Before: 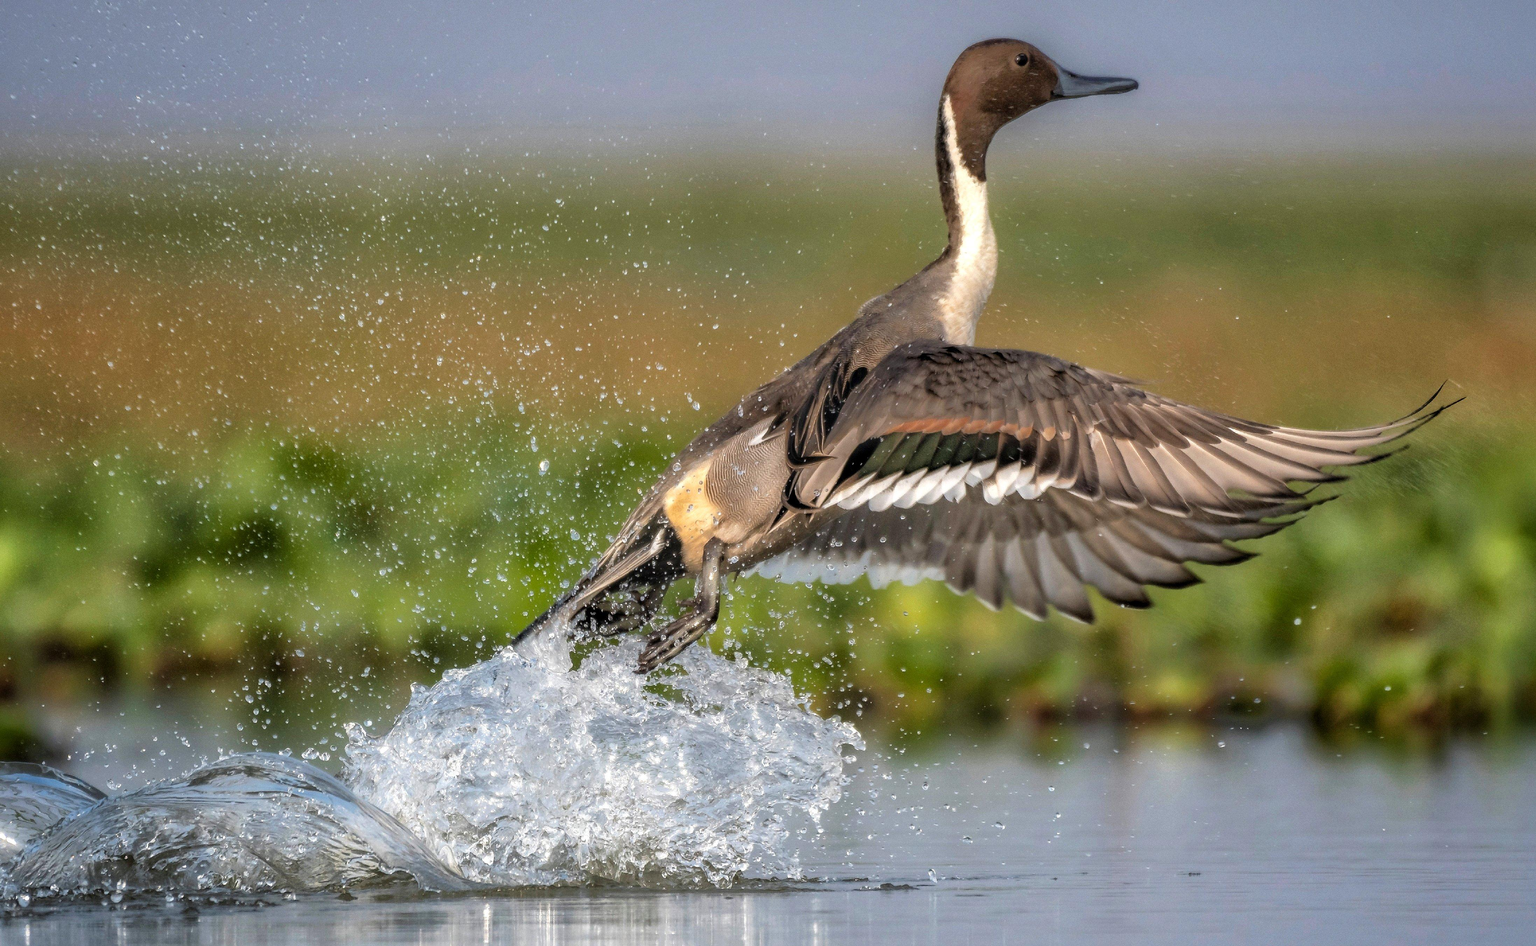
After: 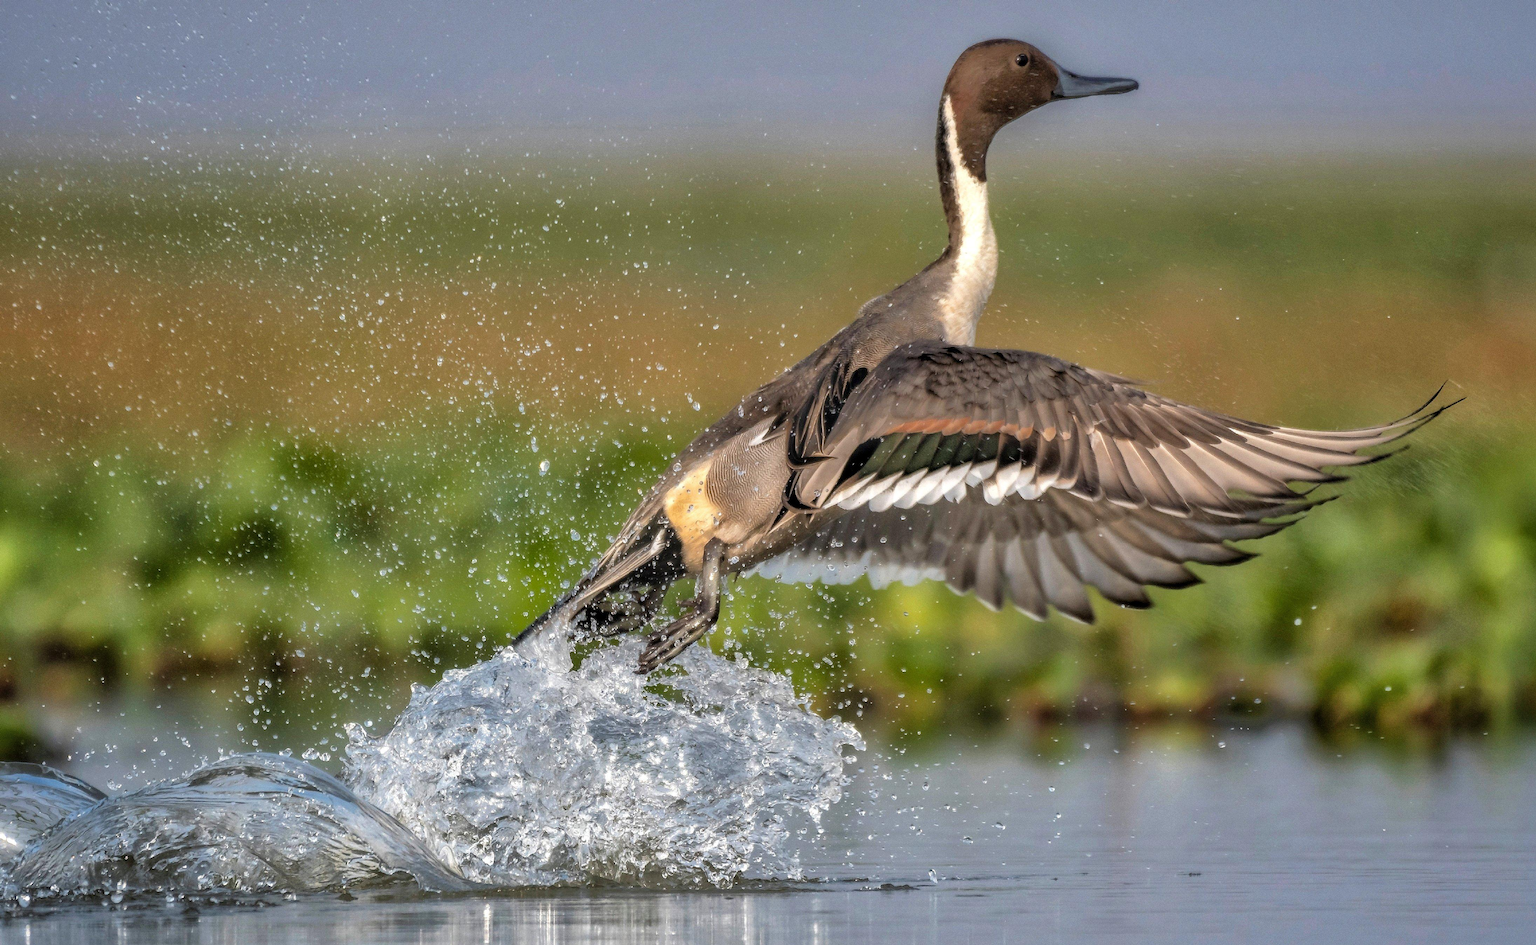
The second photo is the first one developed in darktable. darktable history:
shadows and highlights: shadows 59.24, highlights -60.5, soften with gaussian
